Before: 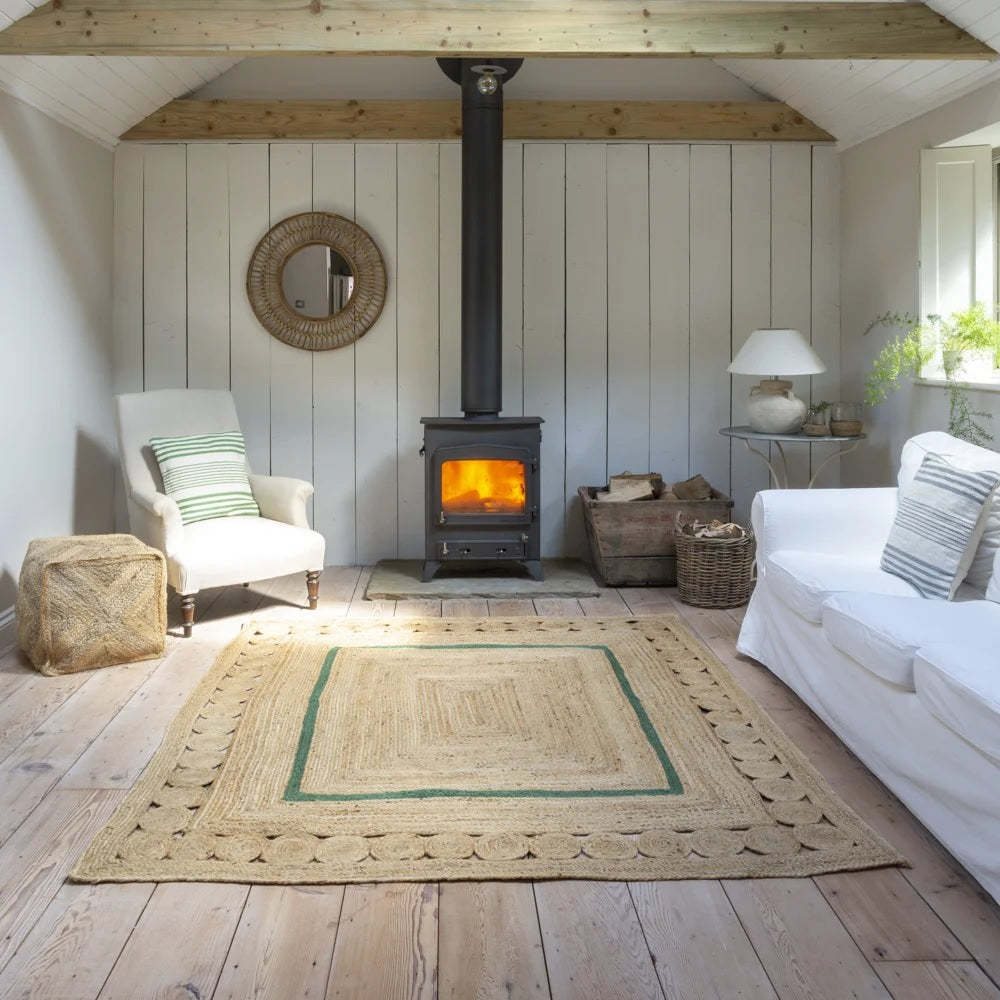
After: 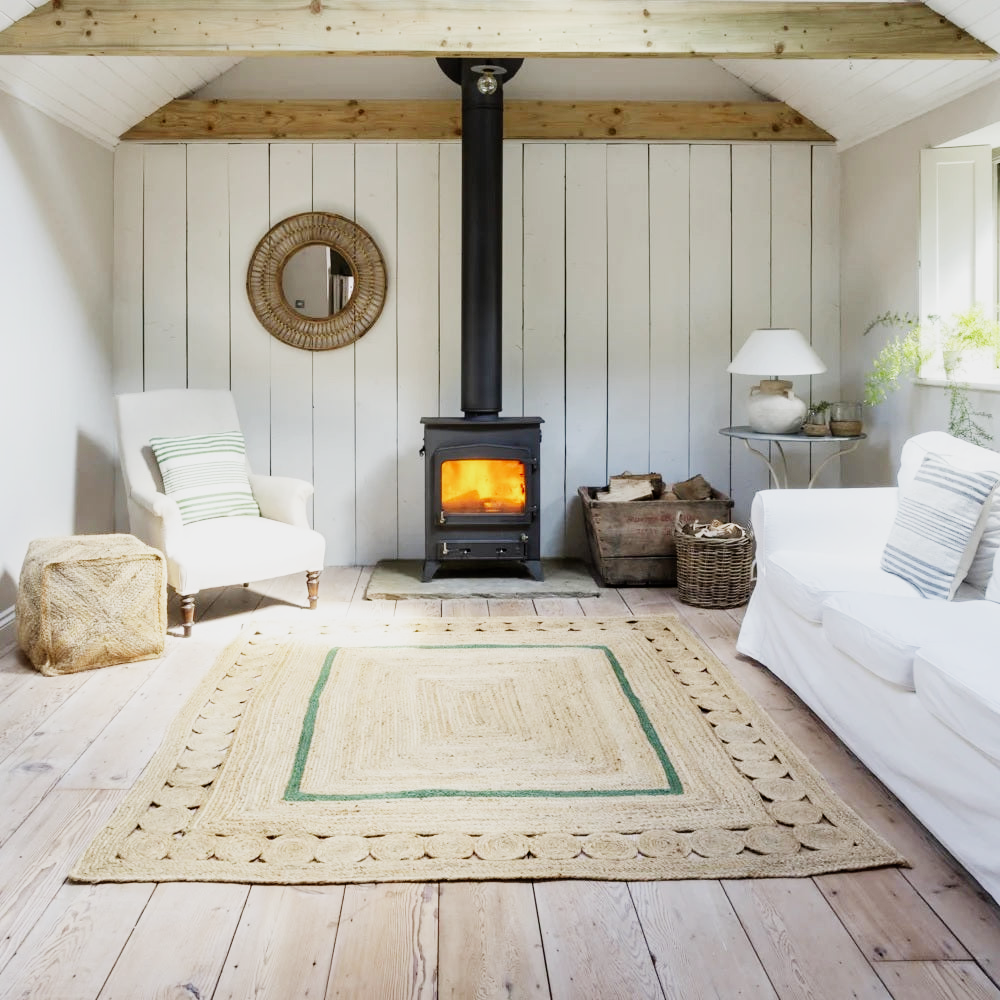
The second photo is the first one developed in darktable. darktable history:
sigmoid: contrast 1.7, skew -0.2, preserve hue 0%, red attenuation 0.1, red rotation 0.035, green attenuation 0.1, green rotation -0.017, blue attenuation 0.15, blue rotation -0.052, base primaries Rec2020
exposure: black level correction 0.001, exposure 0.675 EV, compensate highlight preservation false
